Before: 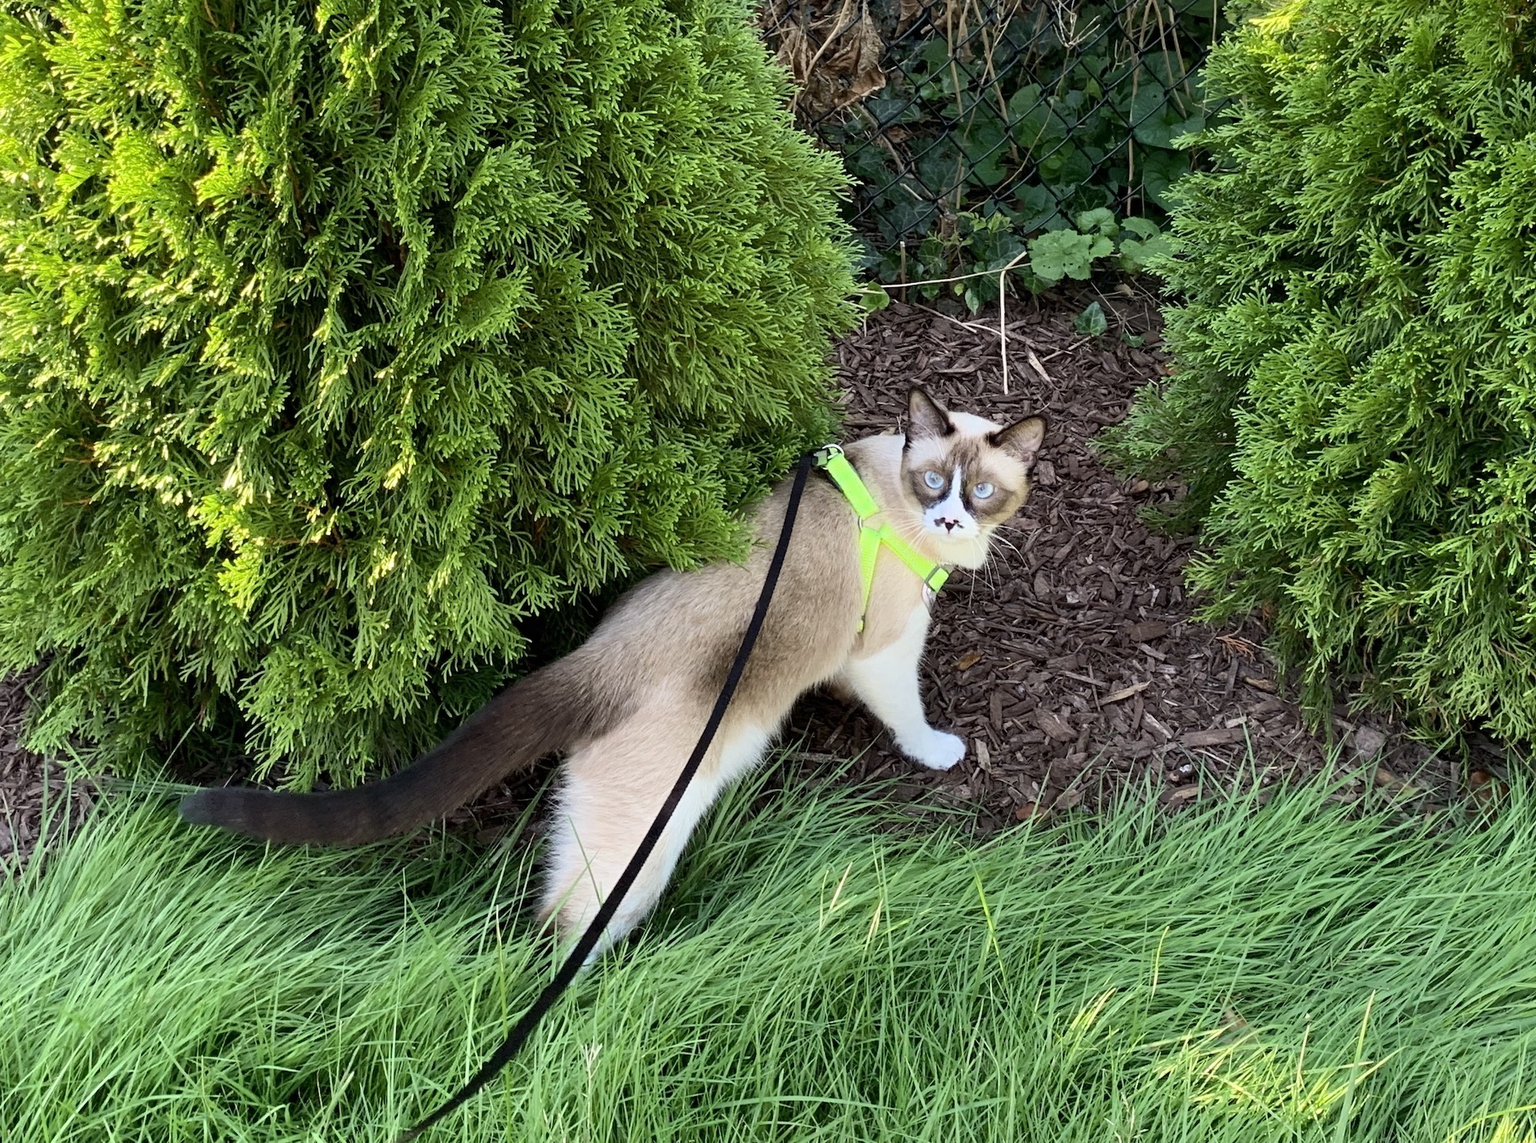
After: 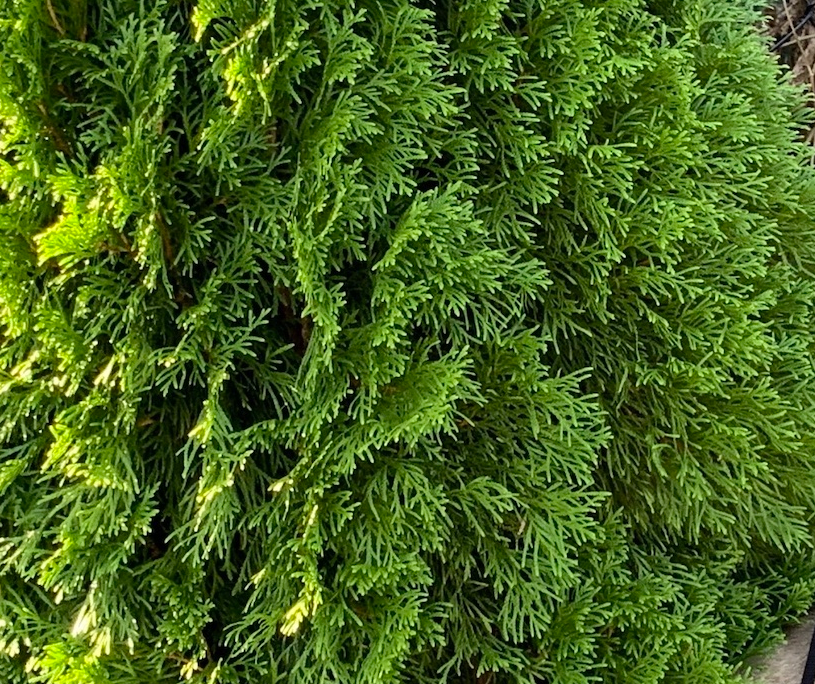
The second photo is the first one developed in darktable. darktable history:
crop and rotate: left 10.968%, top 0.076%, right 48.279%, bottom 53.913%
